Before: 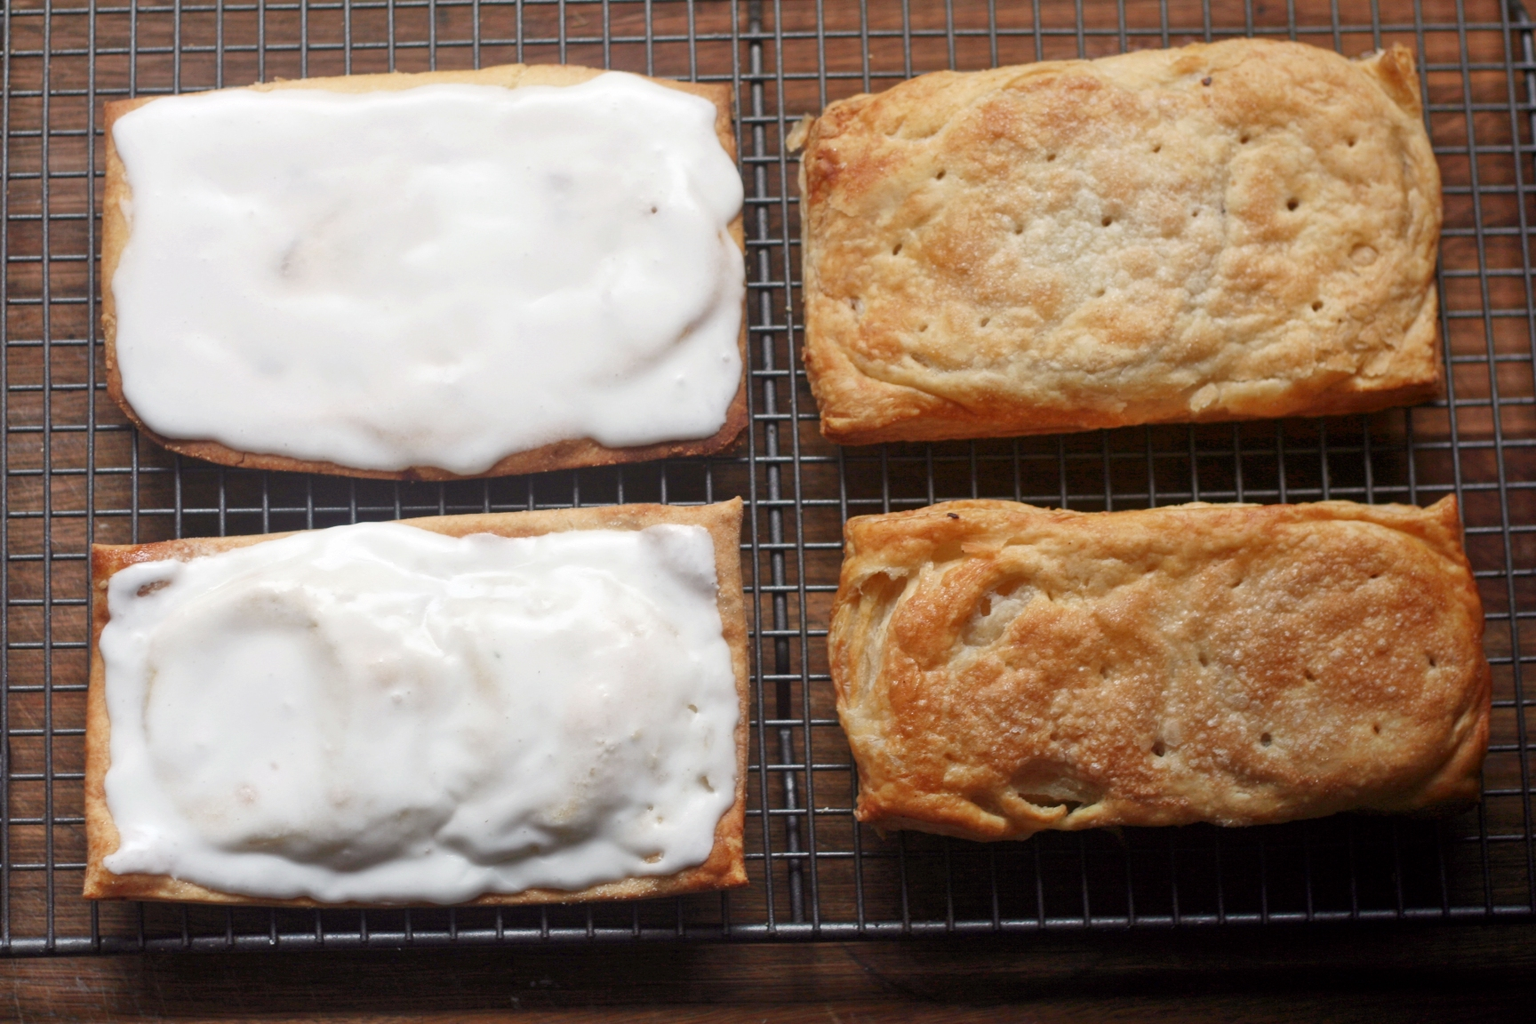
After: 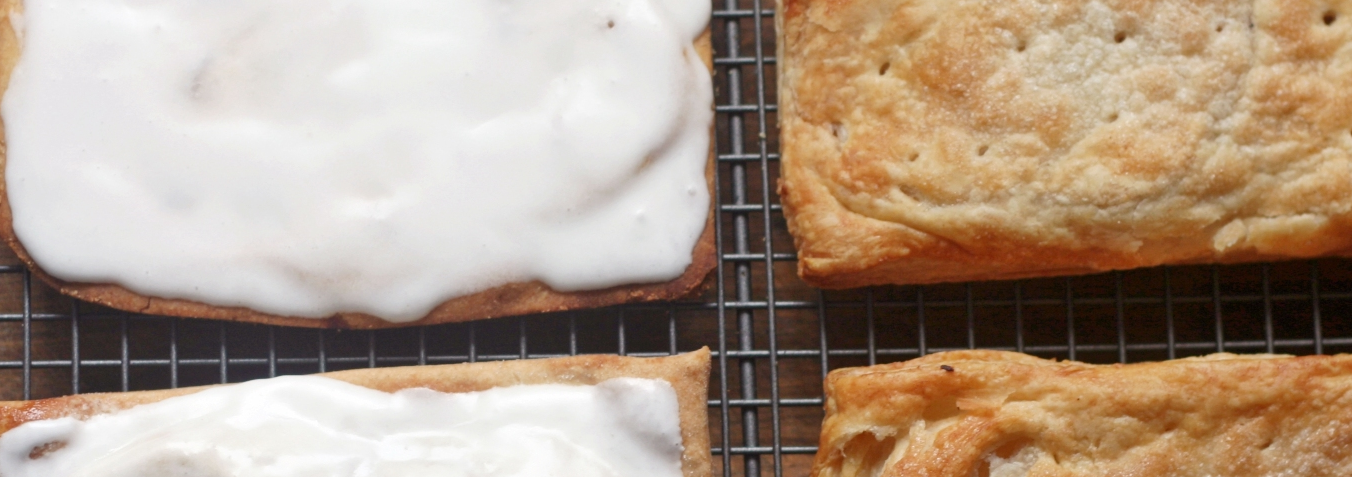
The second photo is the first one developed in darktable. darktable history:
crop: left 7.285%, top 18.461%, right 14.452%, bottom 40.094%
